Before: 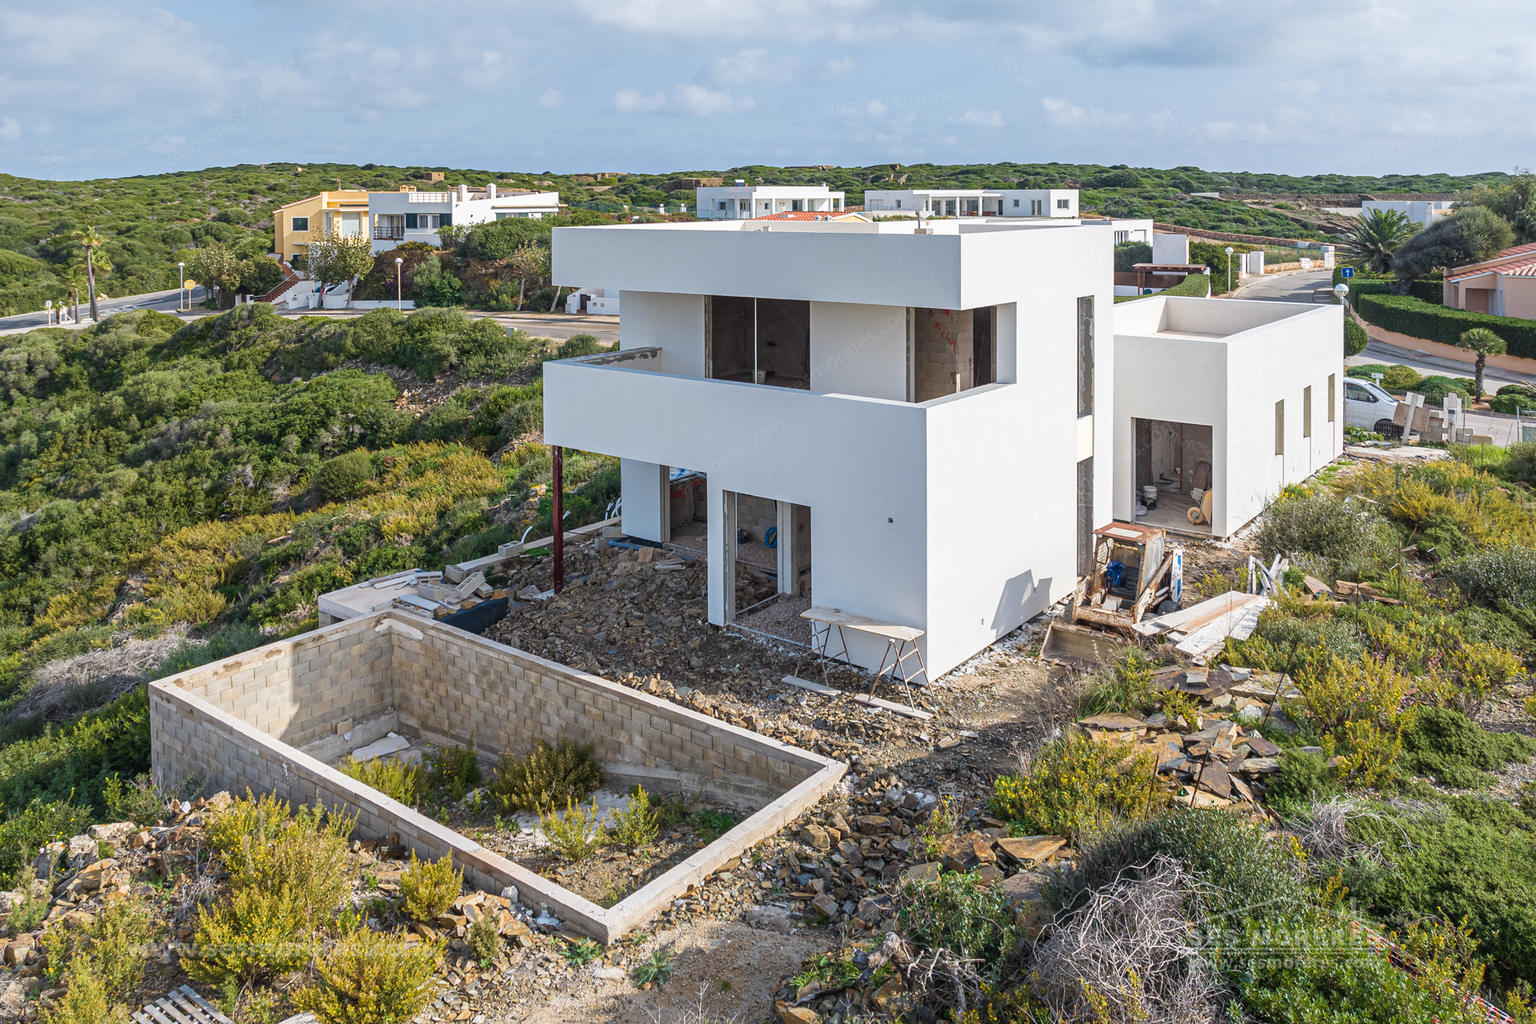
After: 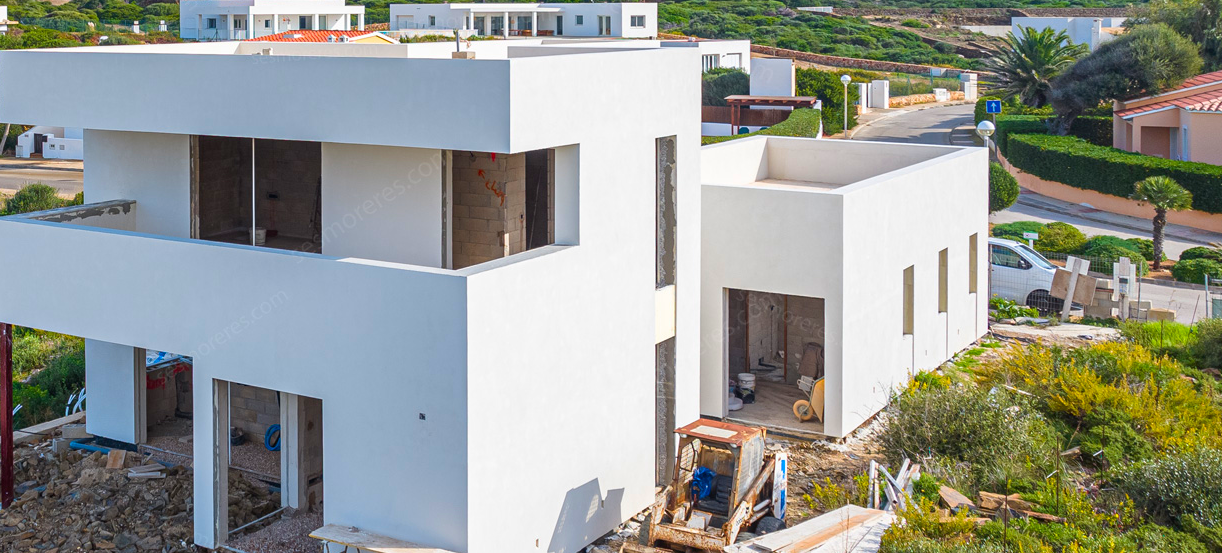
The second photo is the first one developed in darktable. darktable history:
crop: left 36.005%, top 18.293%, right 0.31%, bottom 38.444%
contrast brightness saturation: saturation 0.5
